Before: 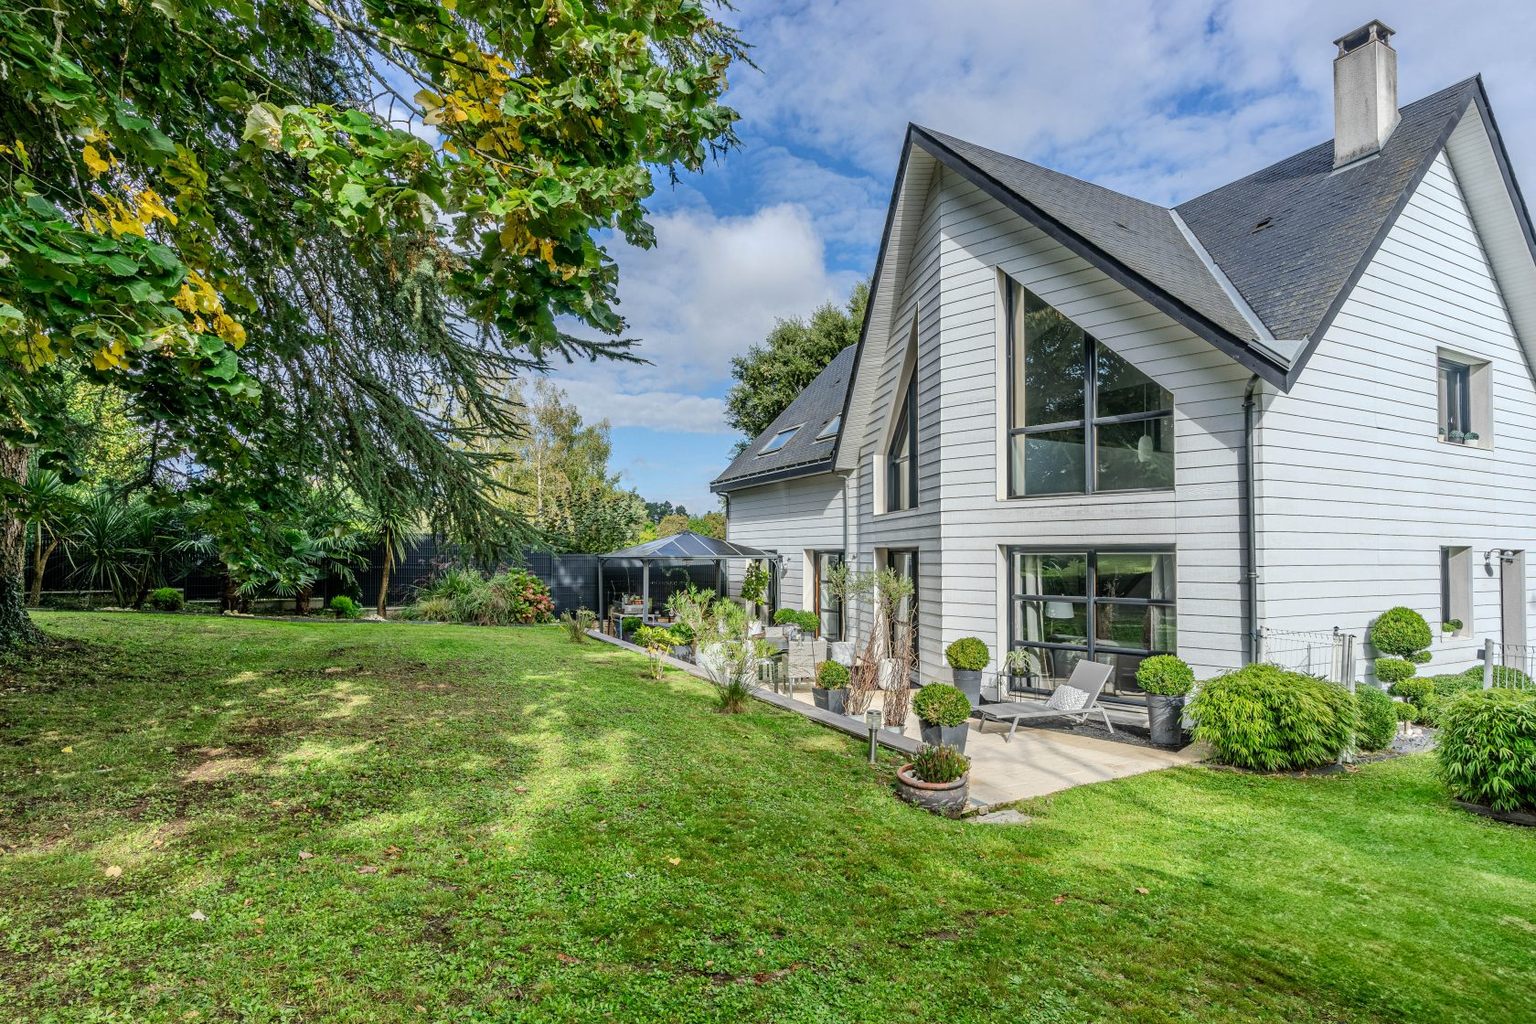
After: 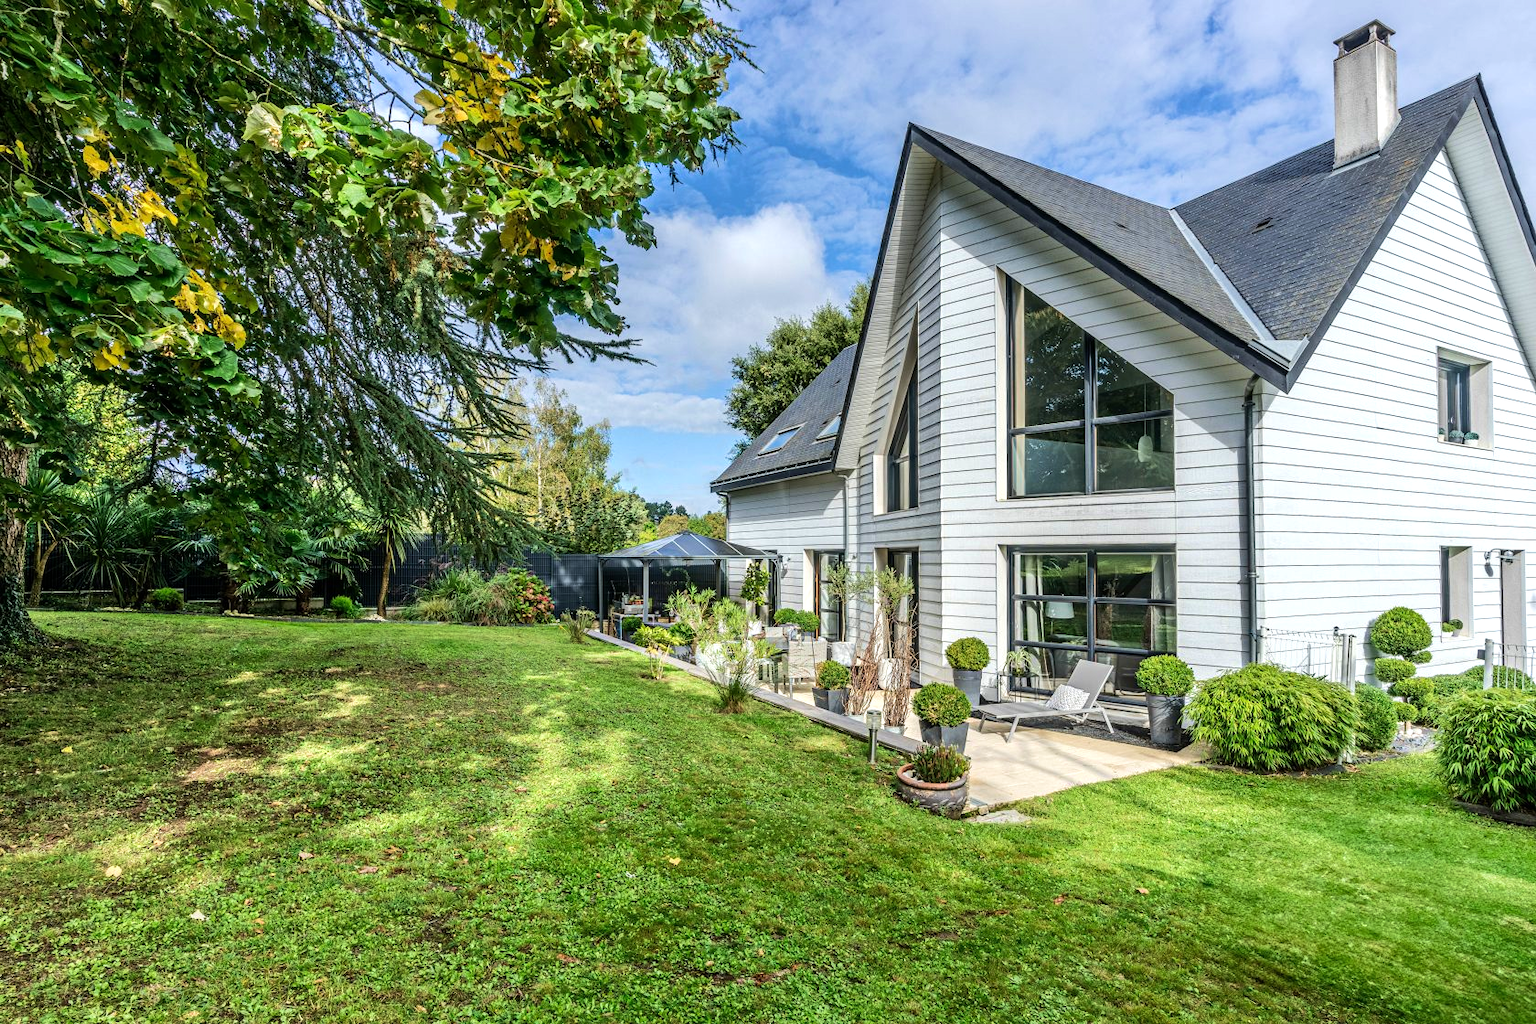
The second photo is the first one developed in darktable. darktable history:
velvia: on, module defaults
tone equalizer: -8 EV -0.417 EV, -7 EV -0.389 EV, -6 EV -0.333 EV, -5 EV -0.222 EV, -3 EV 0.222 EV, -2 EV 0.333 EV, -1 EV 0.389 EV, +0 EV 0.417 EV, edges refinement/feathering 500, mask exposure compensation -1.57 EV, preserve details no
